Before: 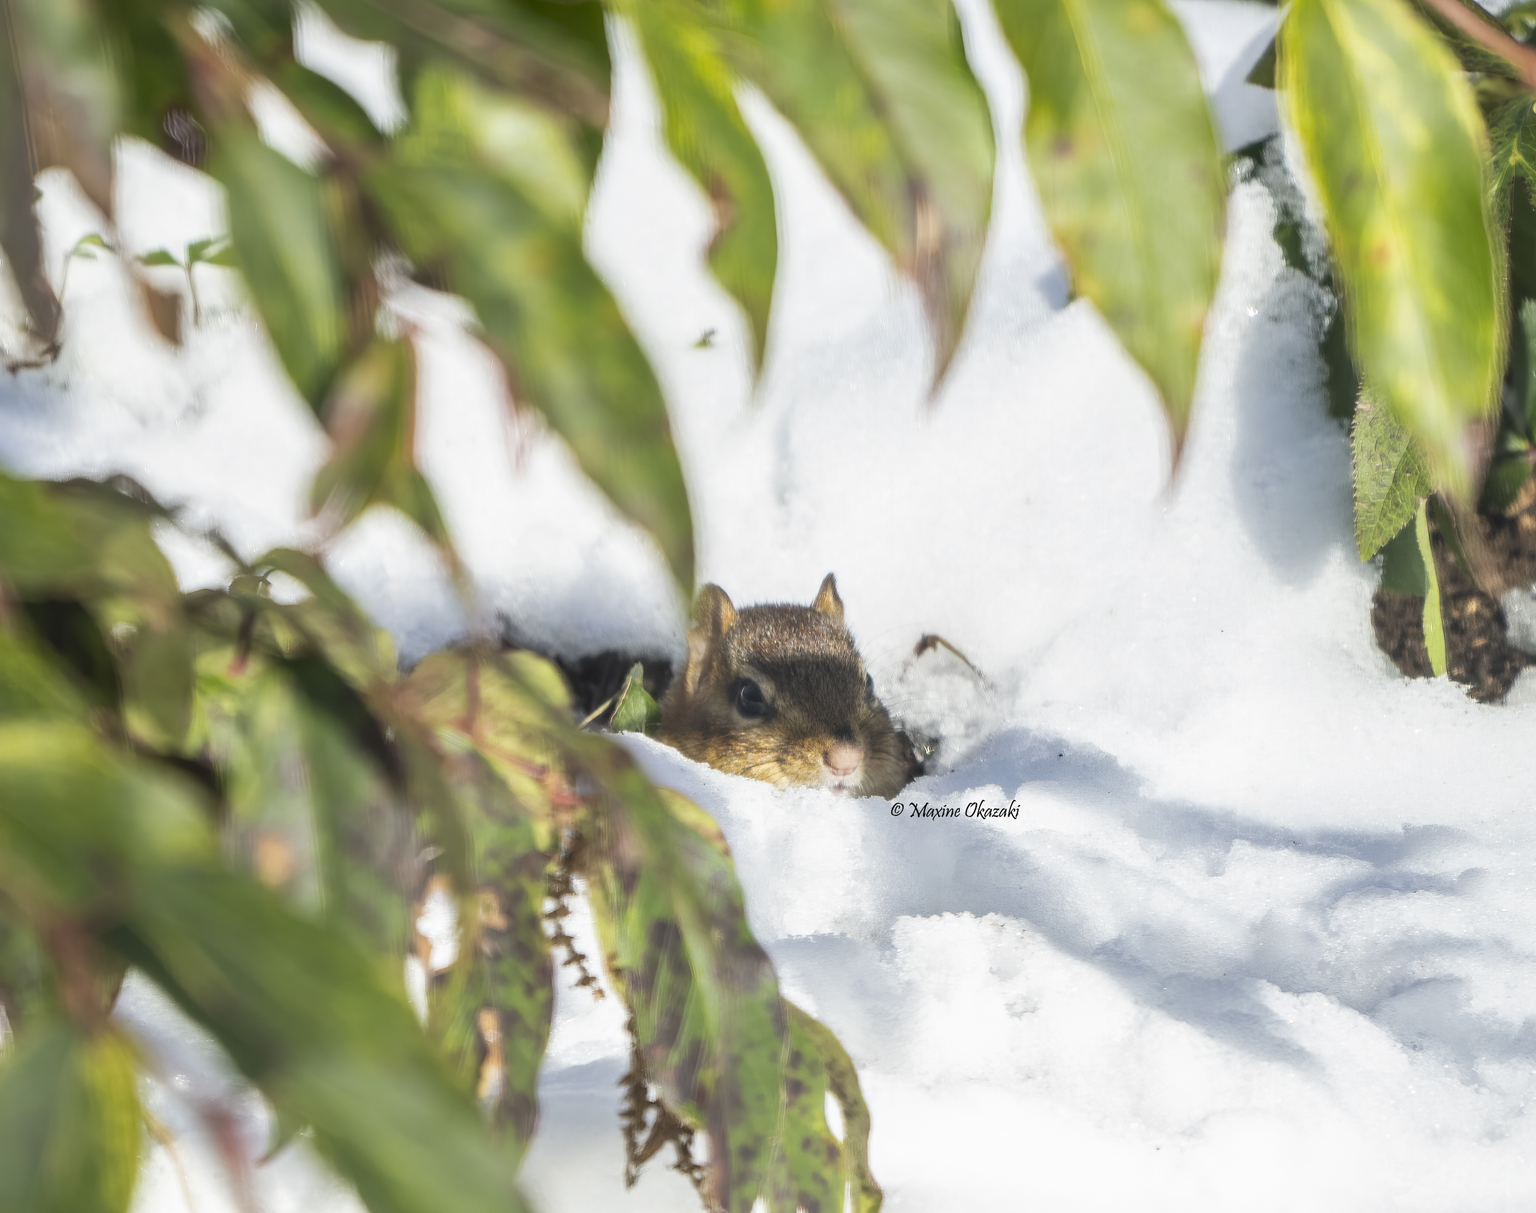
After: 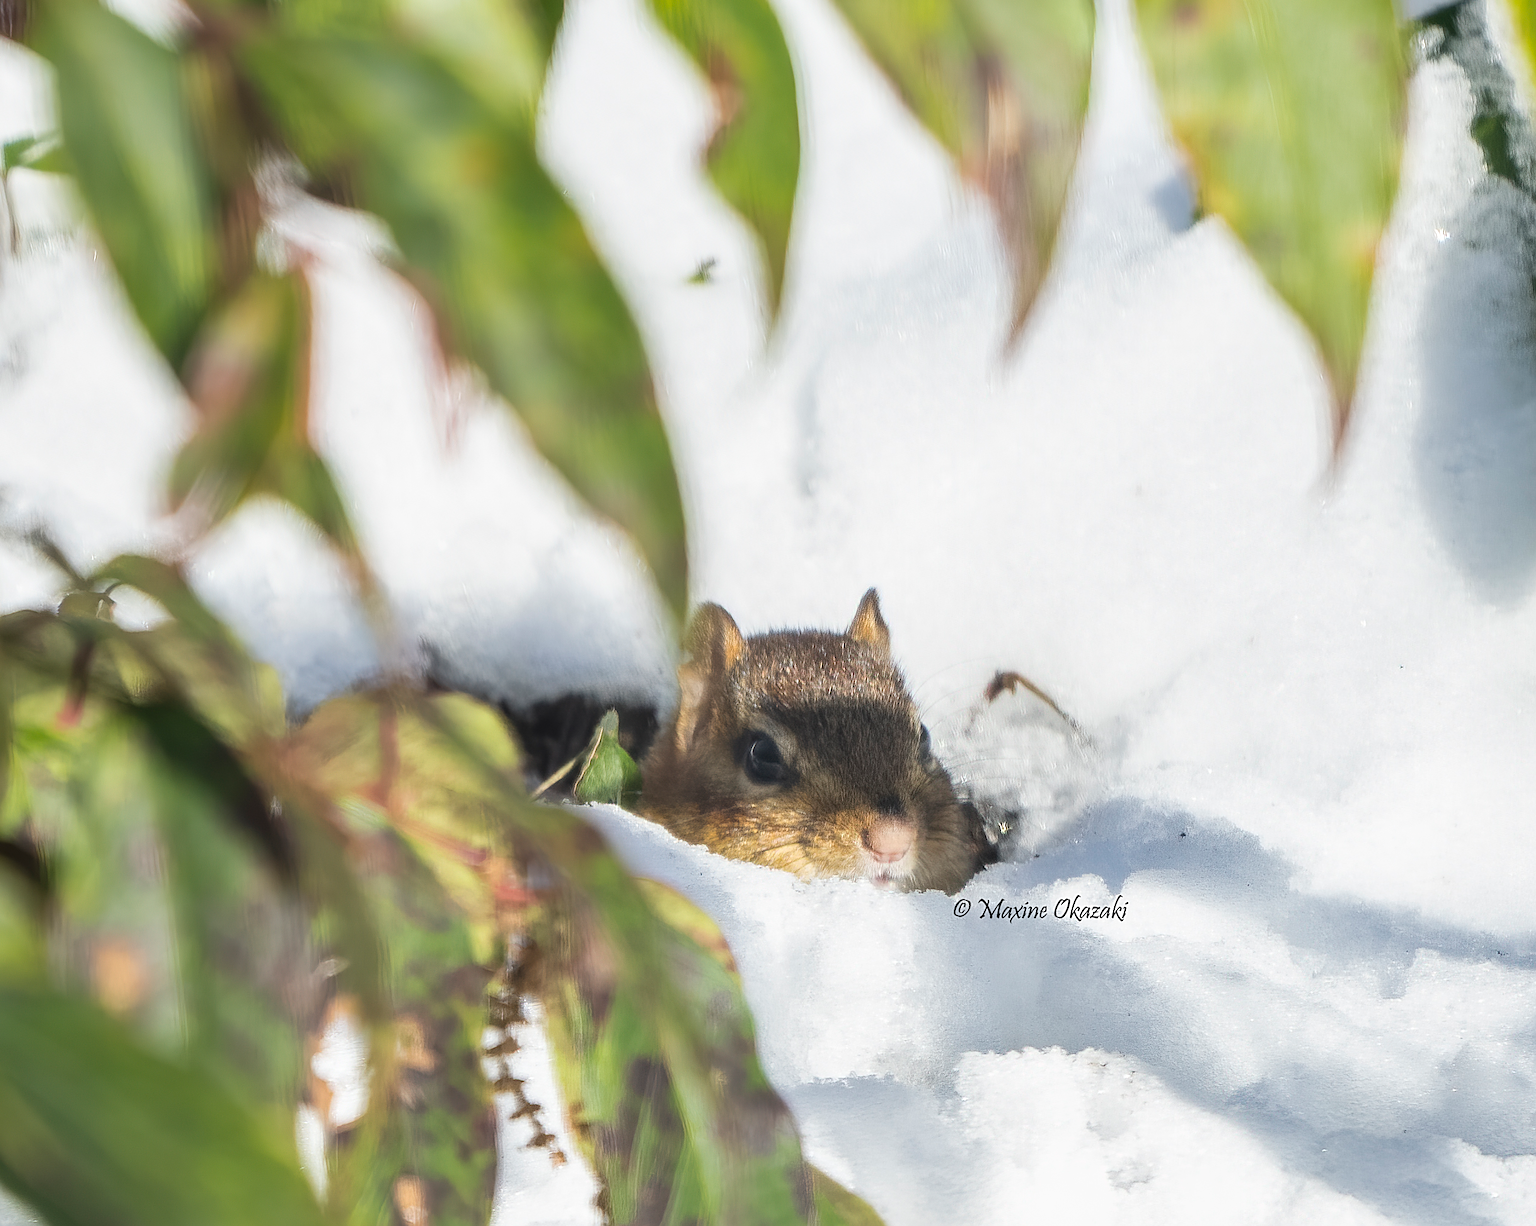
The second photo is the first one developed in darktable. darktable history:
exposure: exposure 1.997 EV, compensate exposure bias true, compensate highlight preservation false
sharpen: on, module defaults
crop and rotate: left 12.117%, top 11.4%, right 13.922%, bottom 13.81%
